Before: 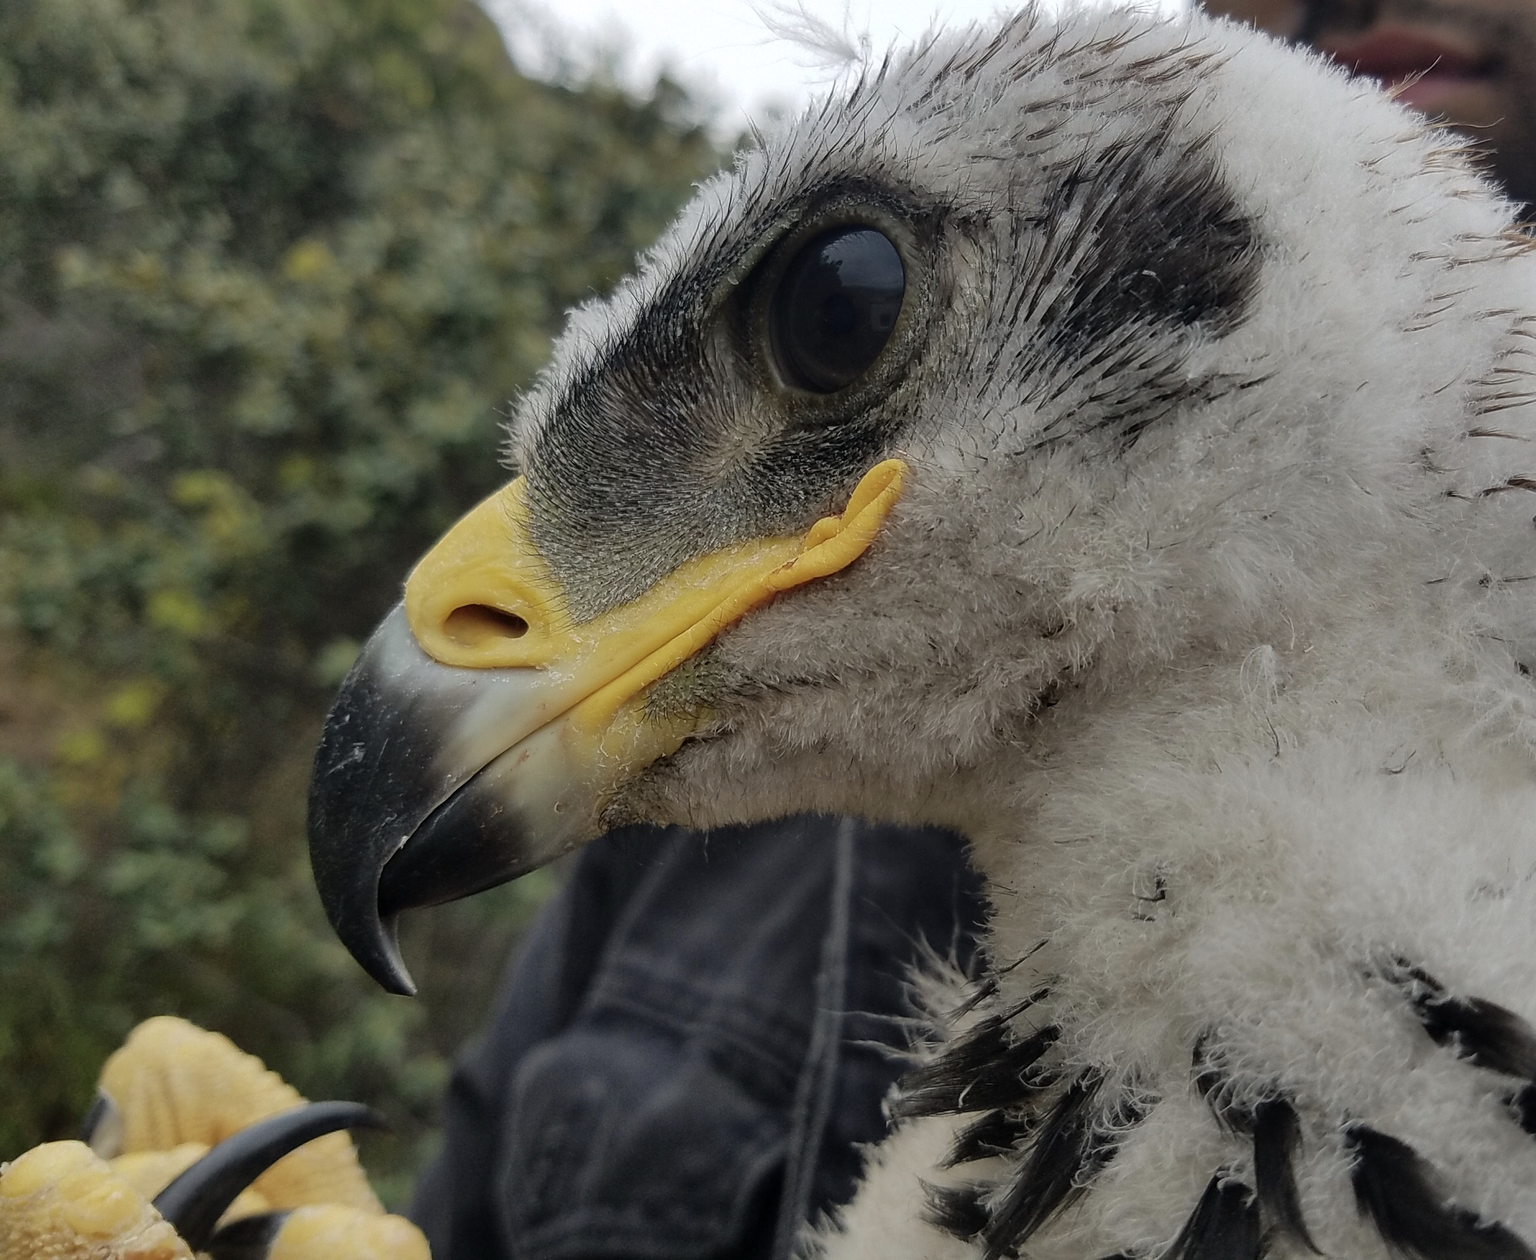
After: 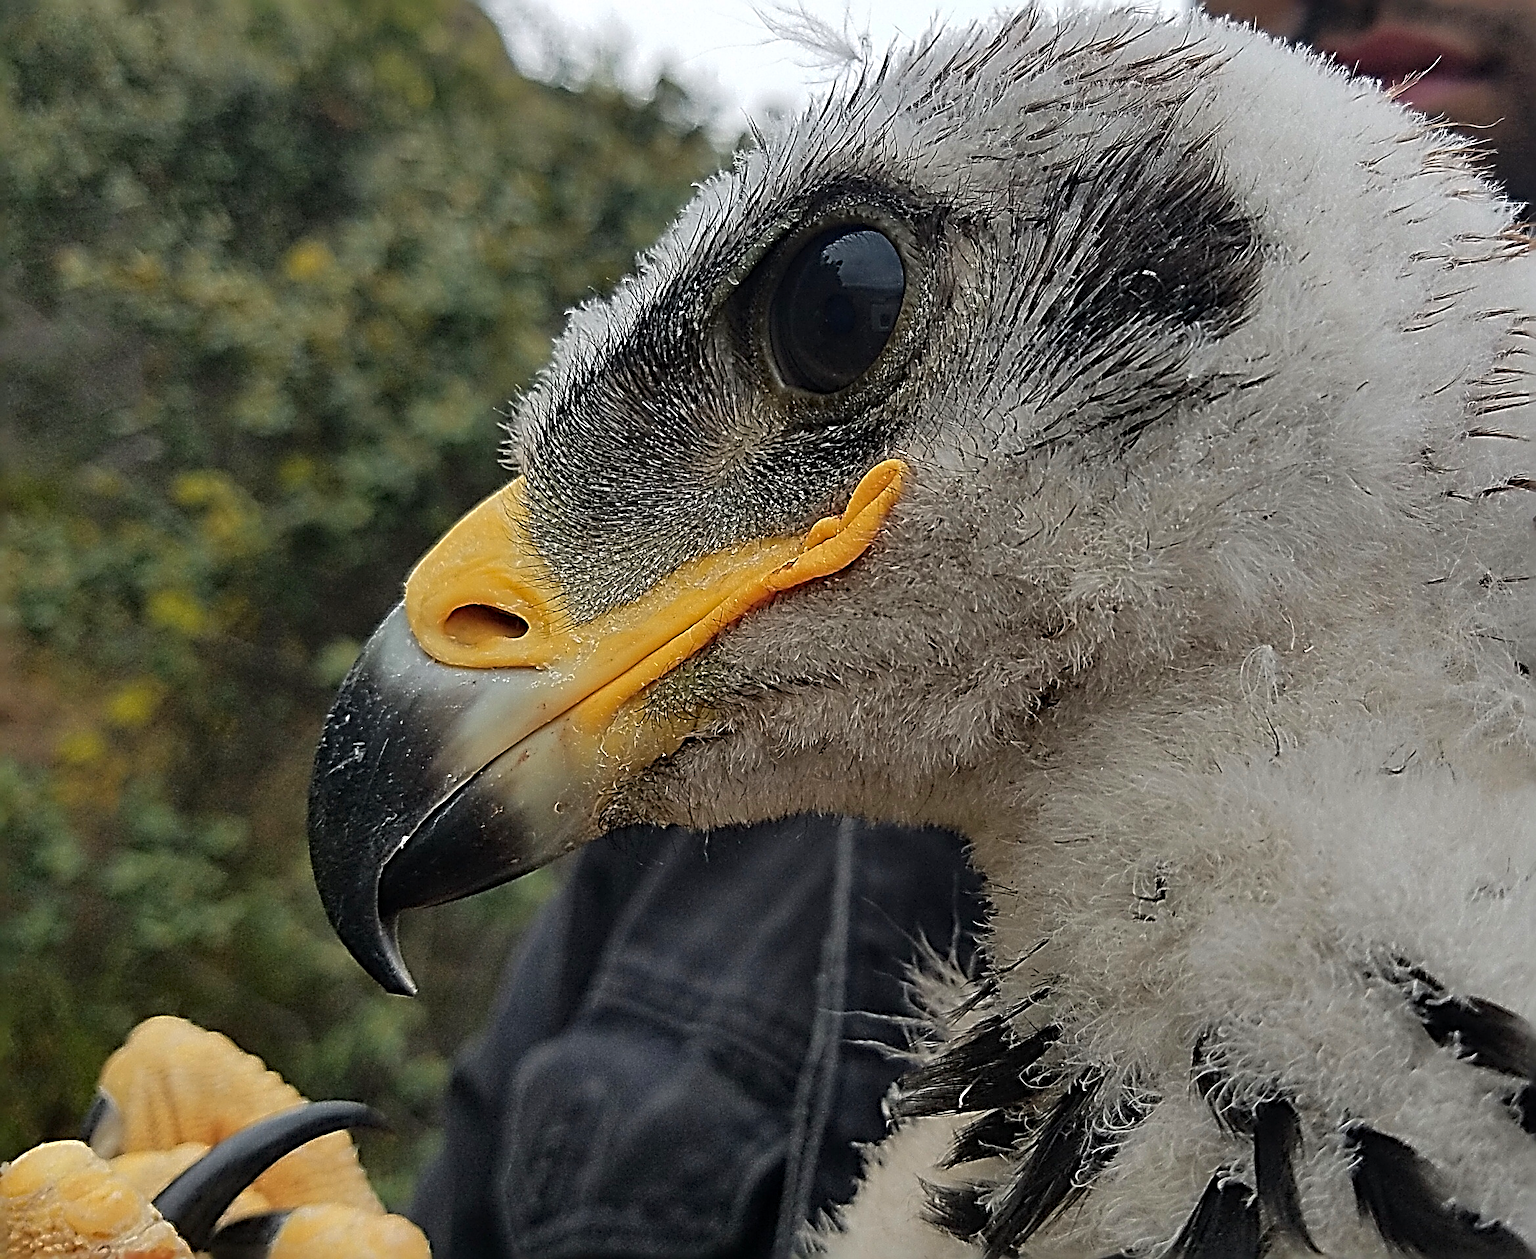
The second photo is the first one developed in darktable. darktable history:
color zones: curves: ch1 [(0.235, 0.558) (0.75, 0.5)]; ch2 [(0.25, 0.462) (0.749, 0.457)]
sharpen: radius 4.039, amount 1.996
